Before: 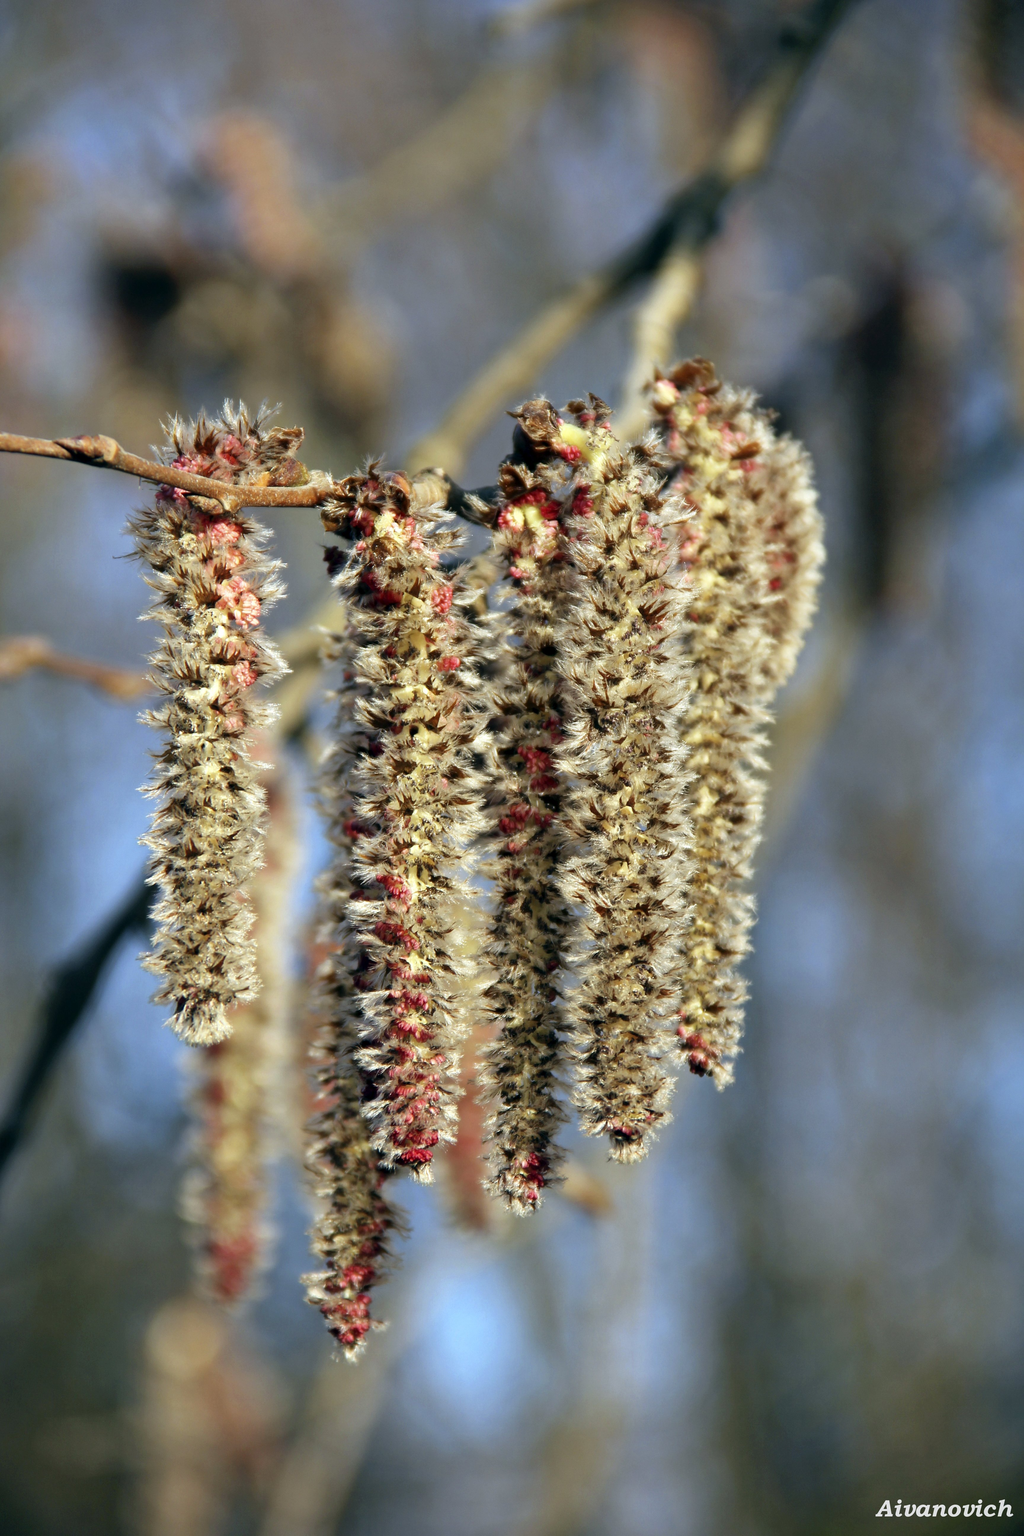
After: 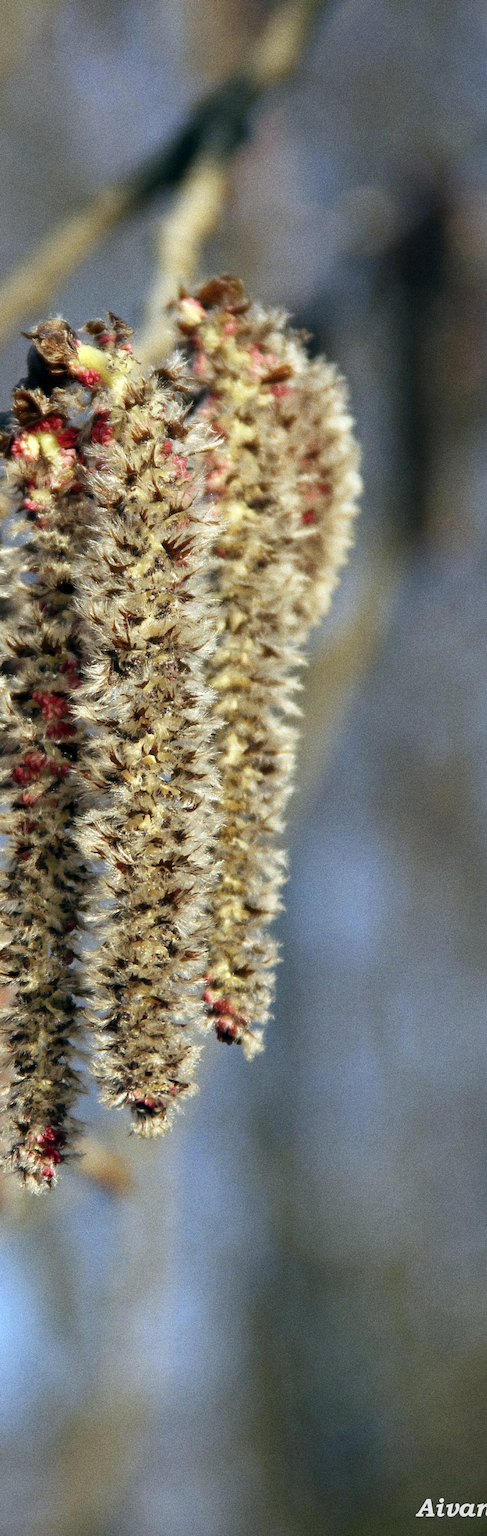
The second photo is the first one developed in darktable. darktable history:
crop: left 47.628%, top 6.643%, right 7.874%
white balance: emerald 1
grain: coarseness 14.49 ISO, strength 48.04%, mid-tones bias 35%
